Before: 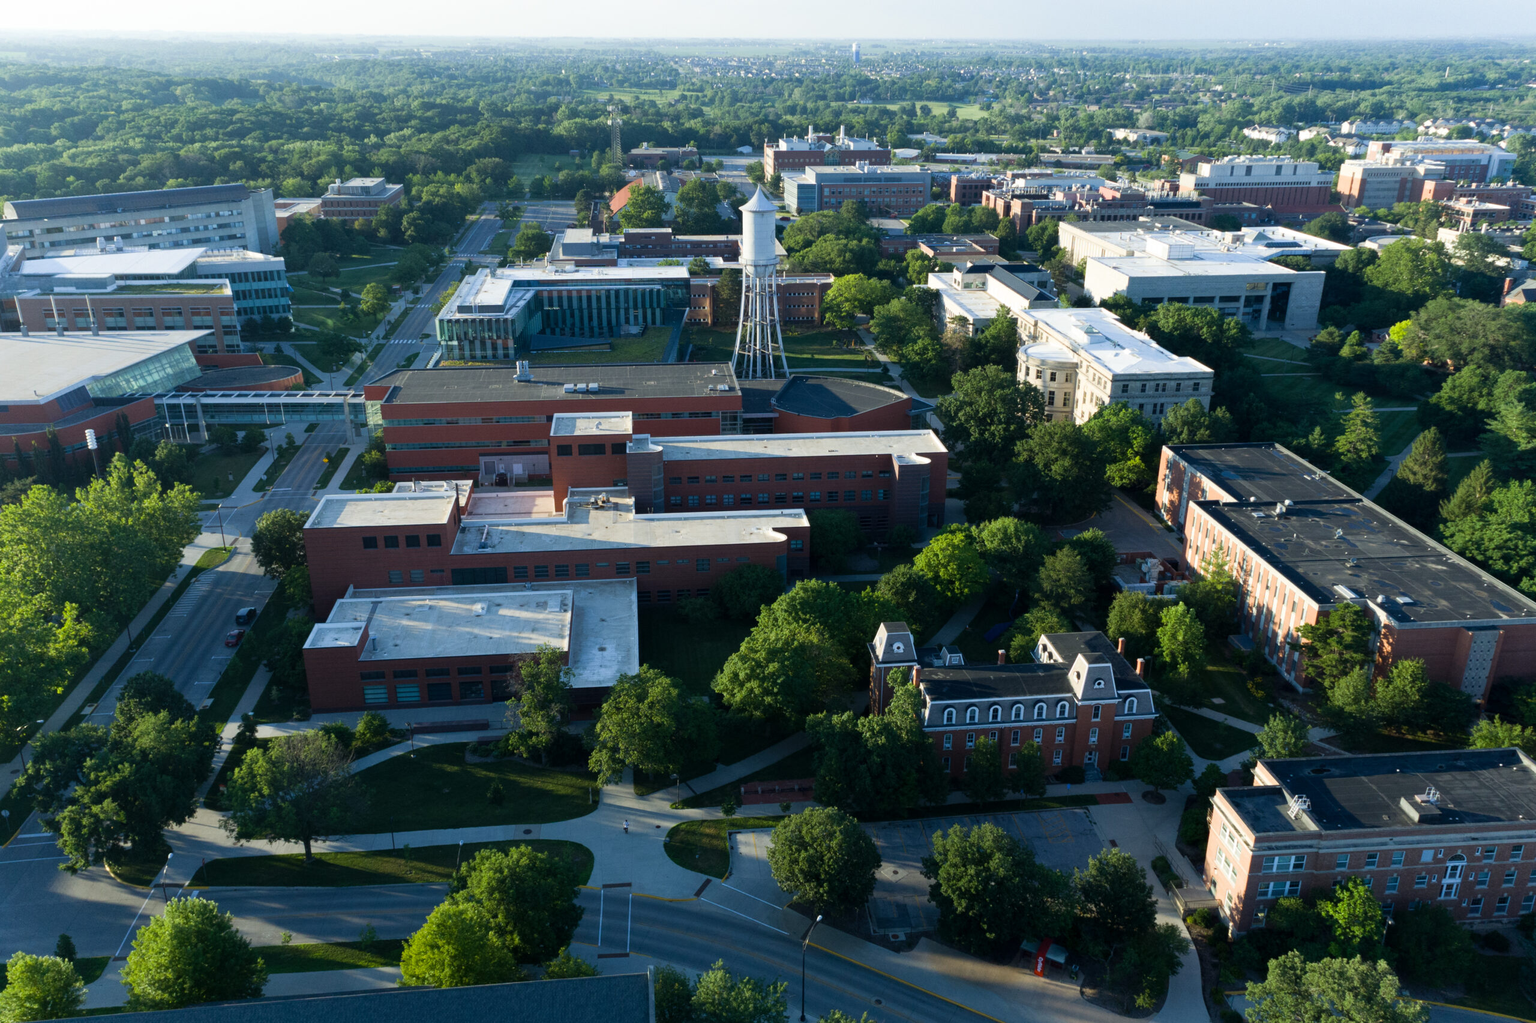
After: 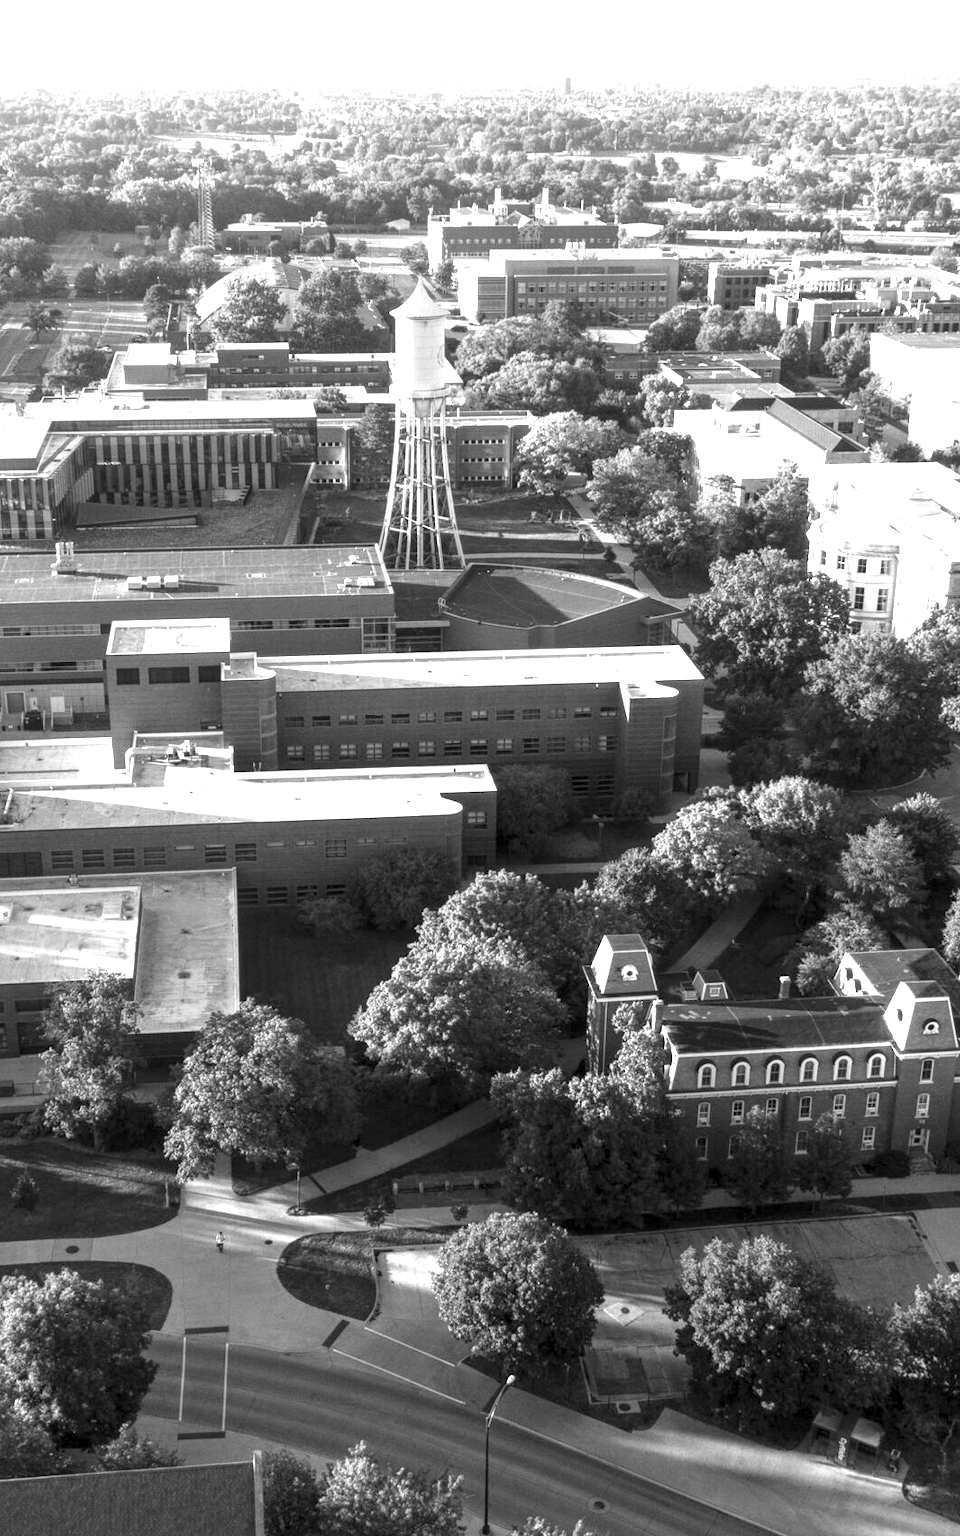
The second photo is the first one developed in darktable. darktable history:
monochrome: a 26.22, b 42.67, size 0.8
exposure: black level correction 0, exposure 1.2 EV, compensate exposure bias true, compensate highlight preservation false
crop: left 31.229%, right 27.105%
local contrast: highlights 61%, detail 143%, midtone range 0.428
